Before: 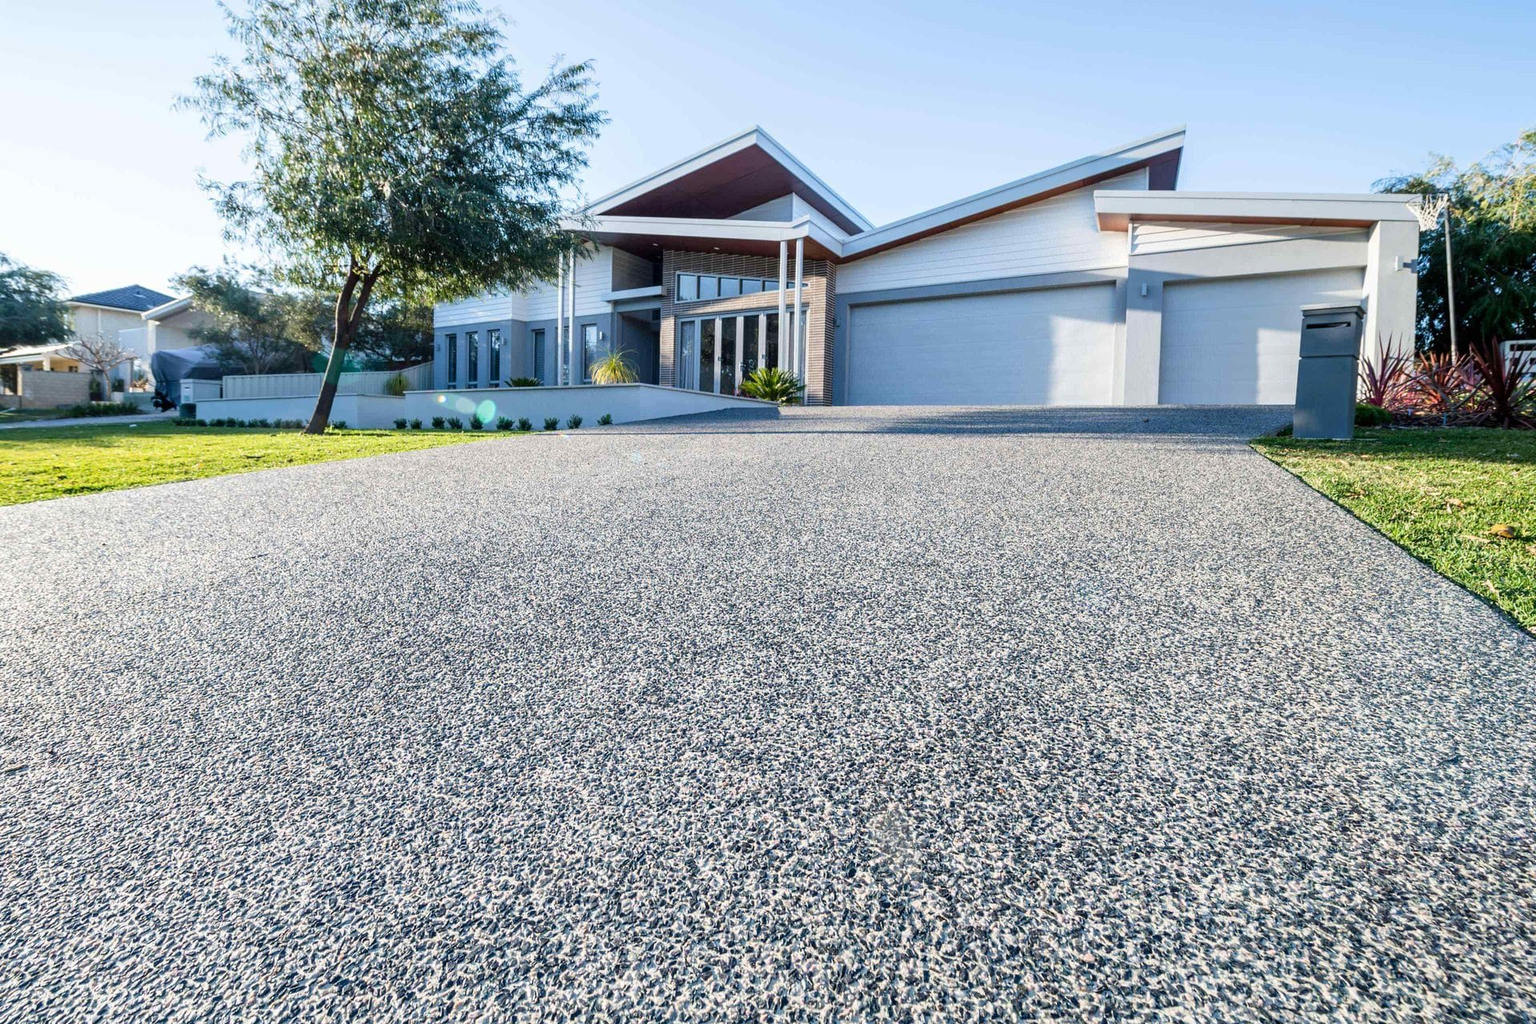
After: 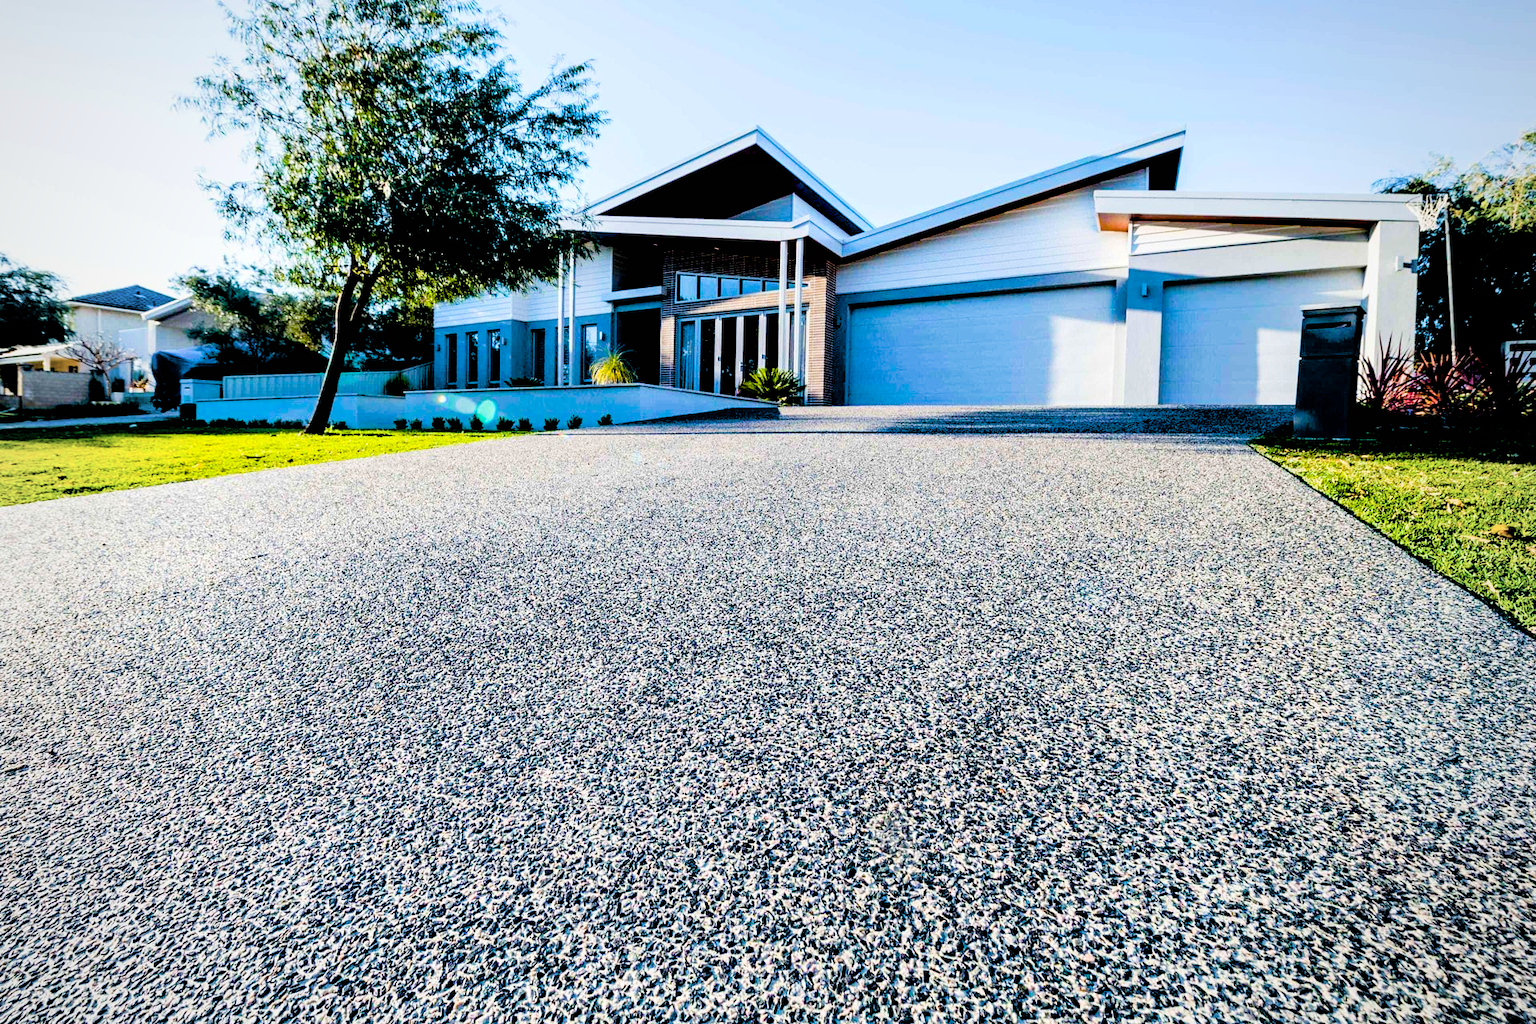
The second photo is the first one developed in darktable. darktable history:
exposure: black level correction 0.057, compensate highlight preservation false
color balance rgb: linear chroma grading › global chroma 9.799%, perceptual saturation grading › global saturation 20%, perceptual saturation grading › highlights 2.984%, perceptual saturation grading › shadows 49.704%, global vibrance 20%
filmic rgb: black relative exposure -5.07 EV, white relative exposure 3.99 EV, hardness 2.9, contrast 1.3, highlights saturation mix -29.53%
vignetting: fall-off start 74.04%, fall-off radius 66.47%, brightness -0.32
levels: mode automatic, levels [0, 0.51, 1]
